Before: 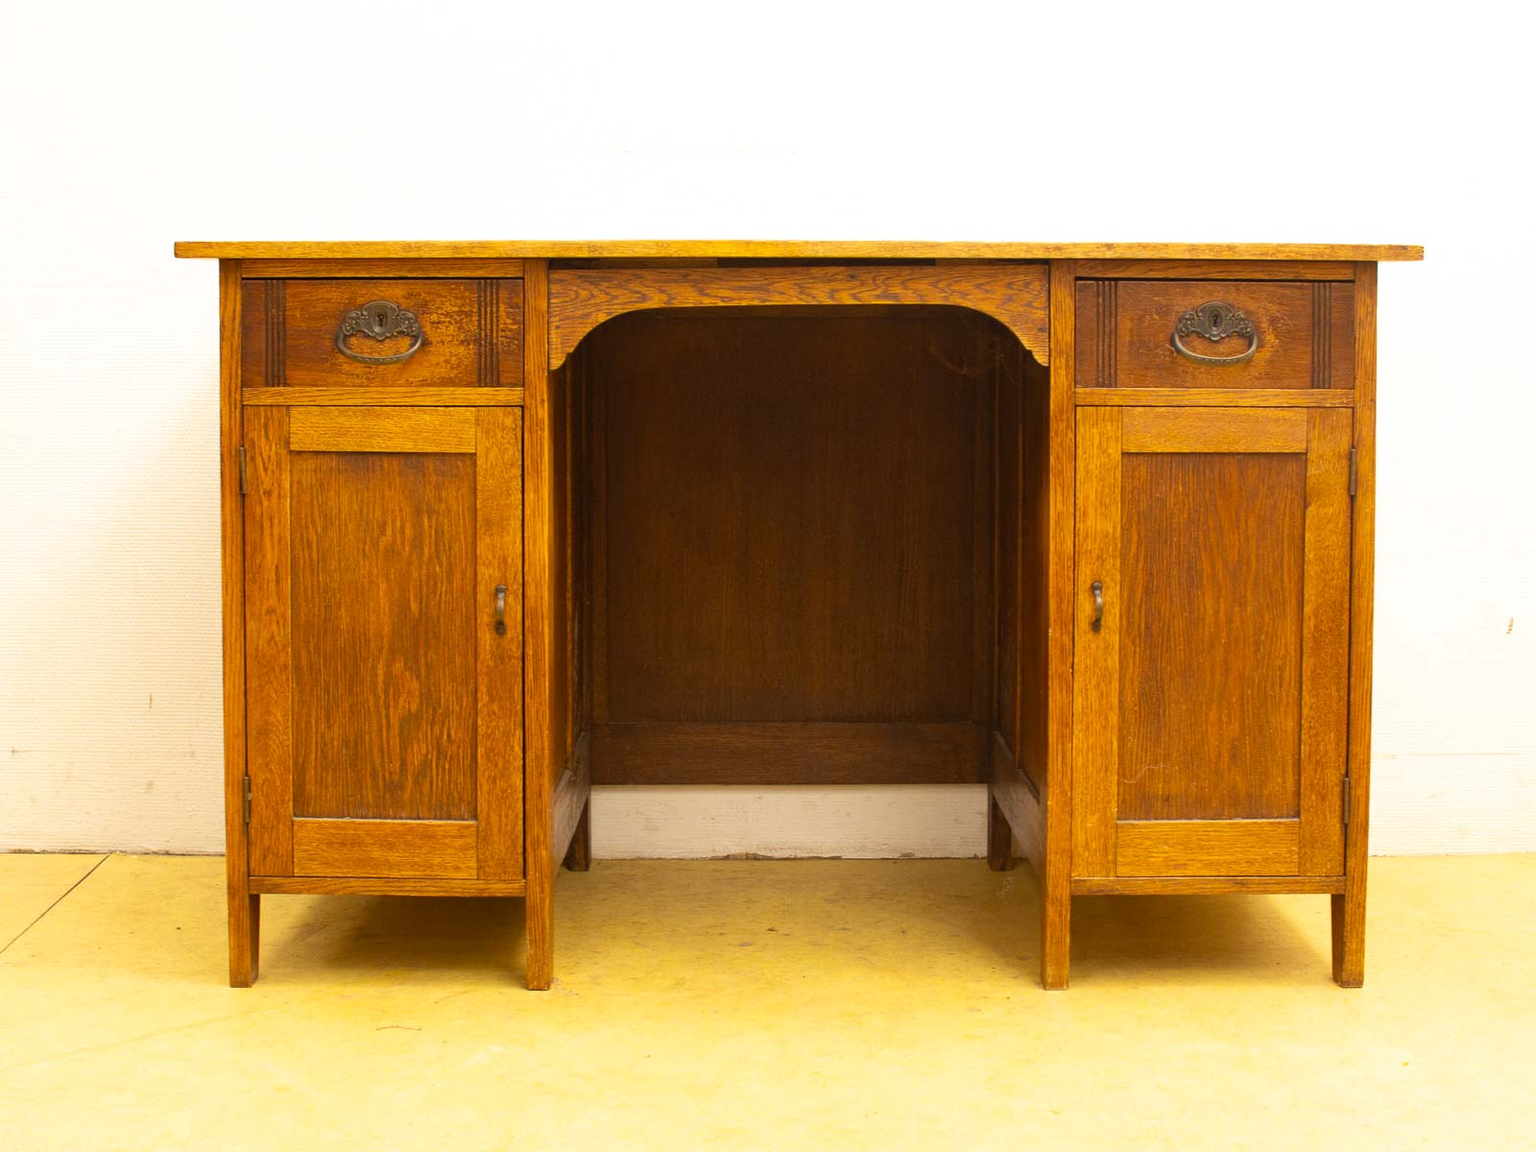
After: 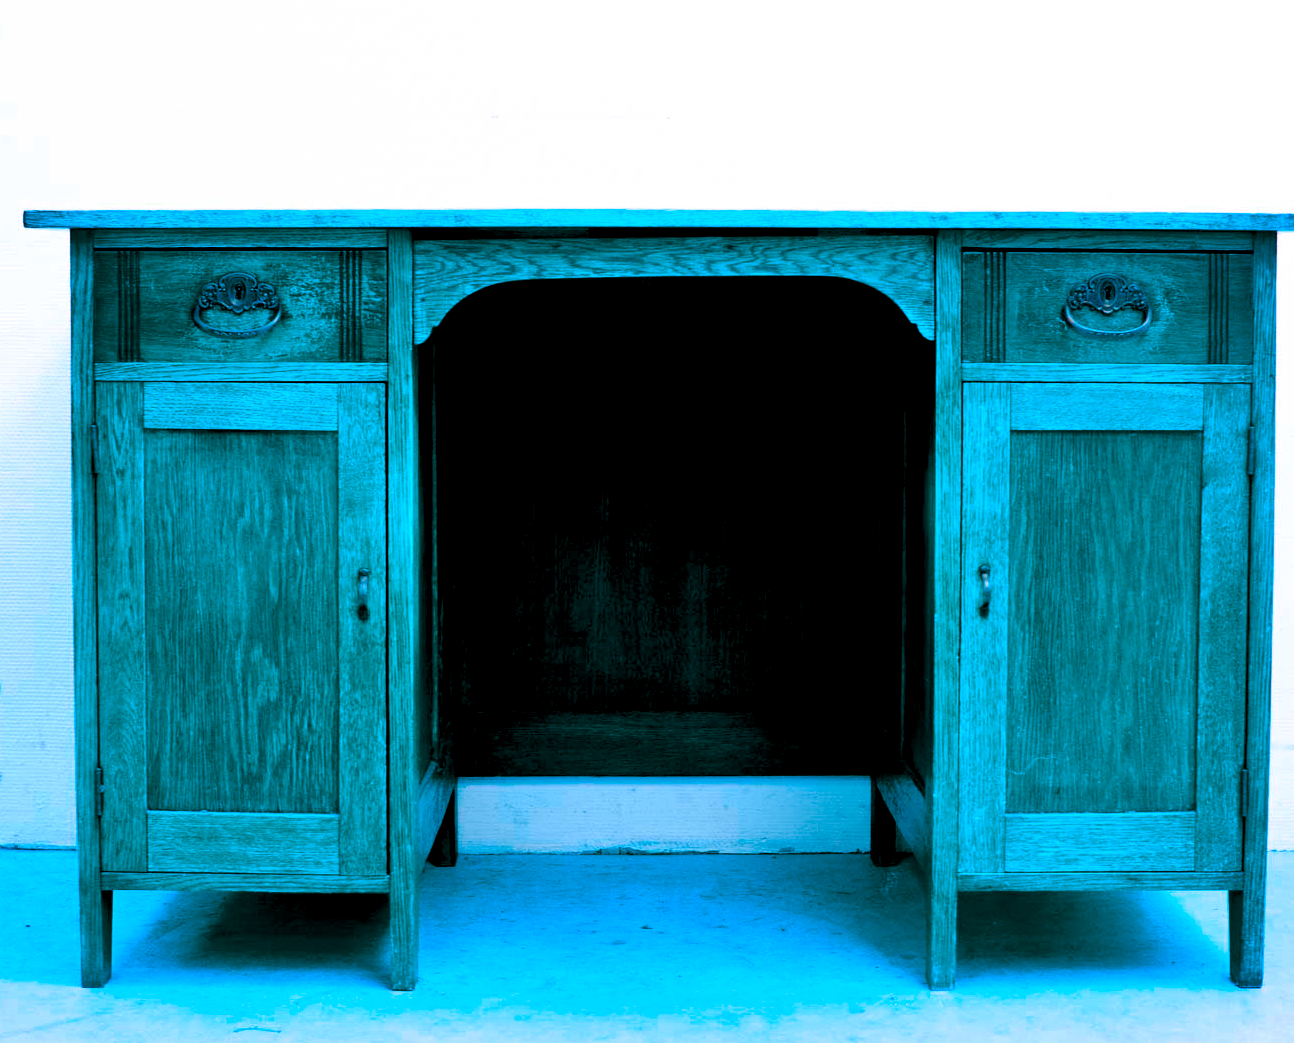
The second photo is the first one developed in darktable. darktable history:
color balance rgb: hue shift 180°, global vibrance 50%, contrast 0.32%
exposure: black level correction 0.056, compensate highlight preservation false
shadows and highlights: soften with gaussian
crop: left 9.929%, top 3.475%, right 9.188%, bottom 9.529%
